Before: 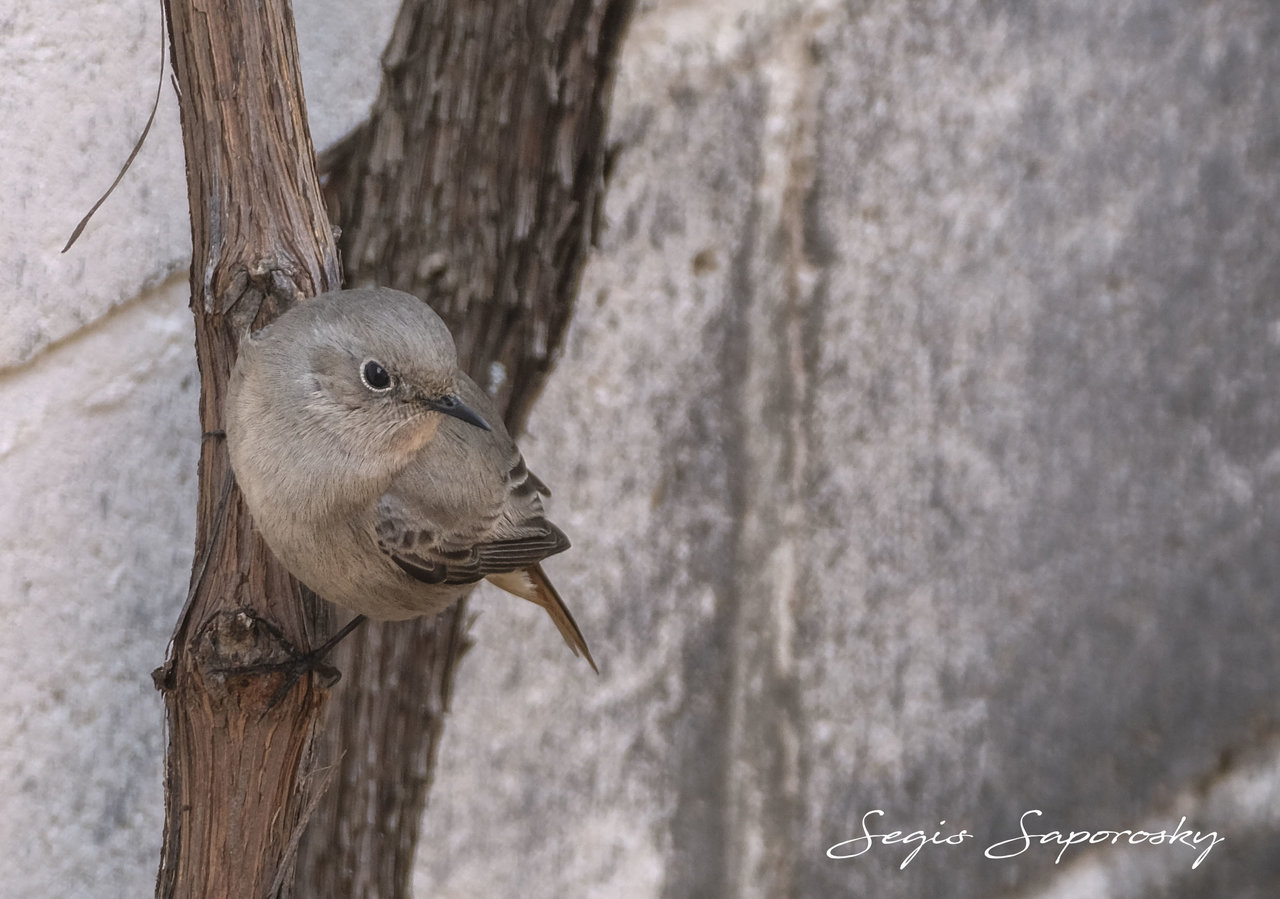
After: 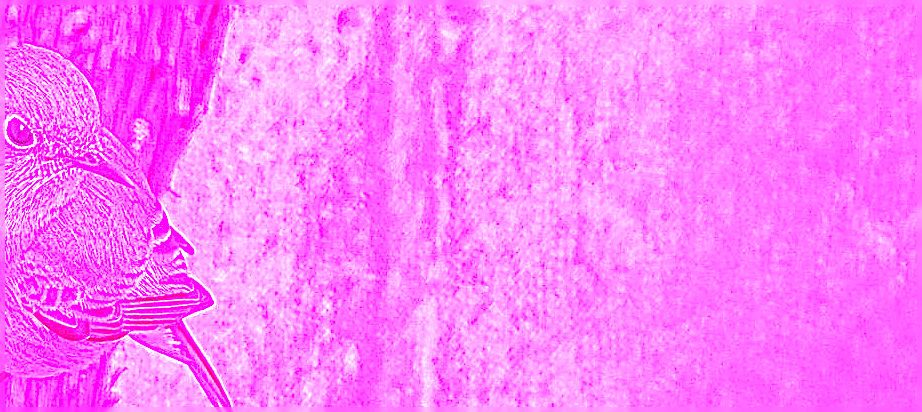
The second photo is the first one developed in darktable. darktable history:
sharpen: on, module defaults
white balance: red 8, blue 8
crop and rotate: left 27.938%, top 27.046%, bottom 27.046%
